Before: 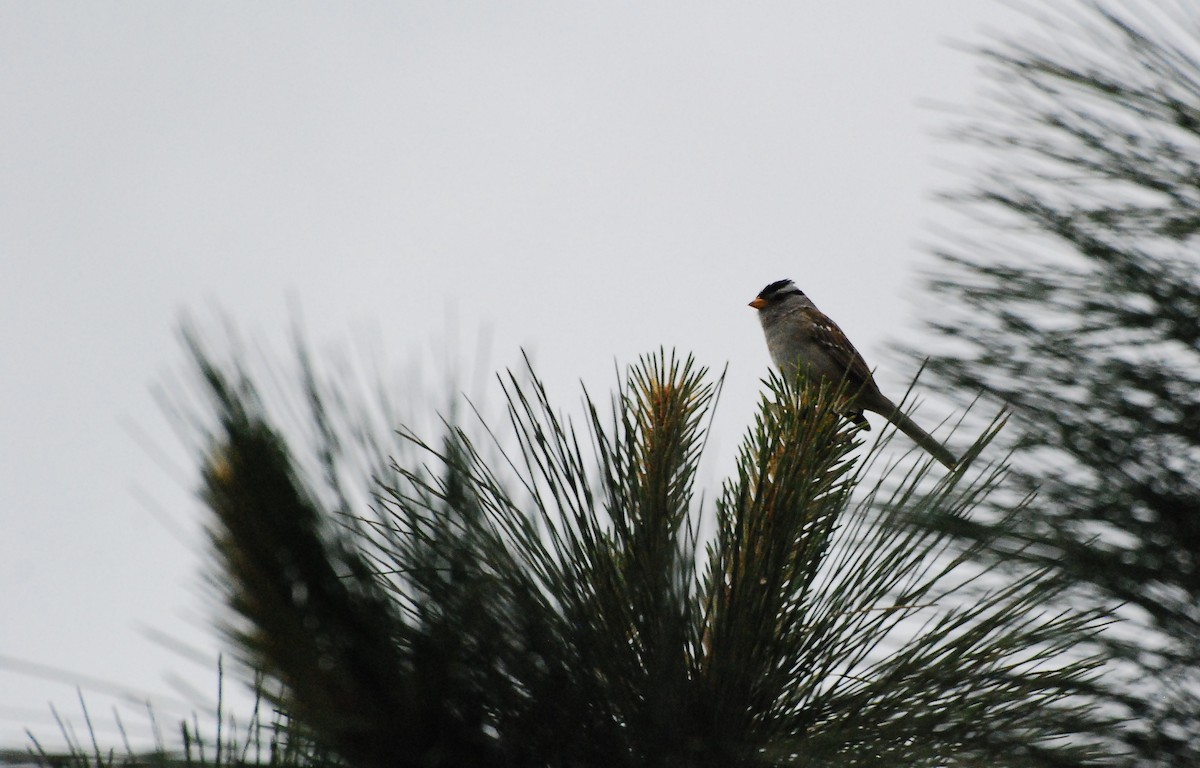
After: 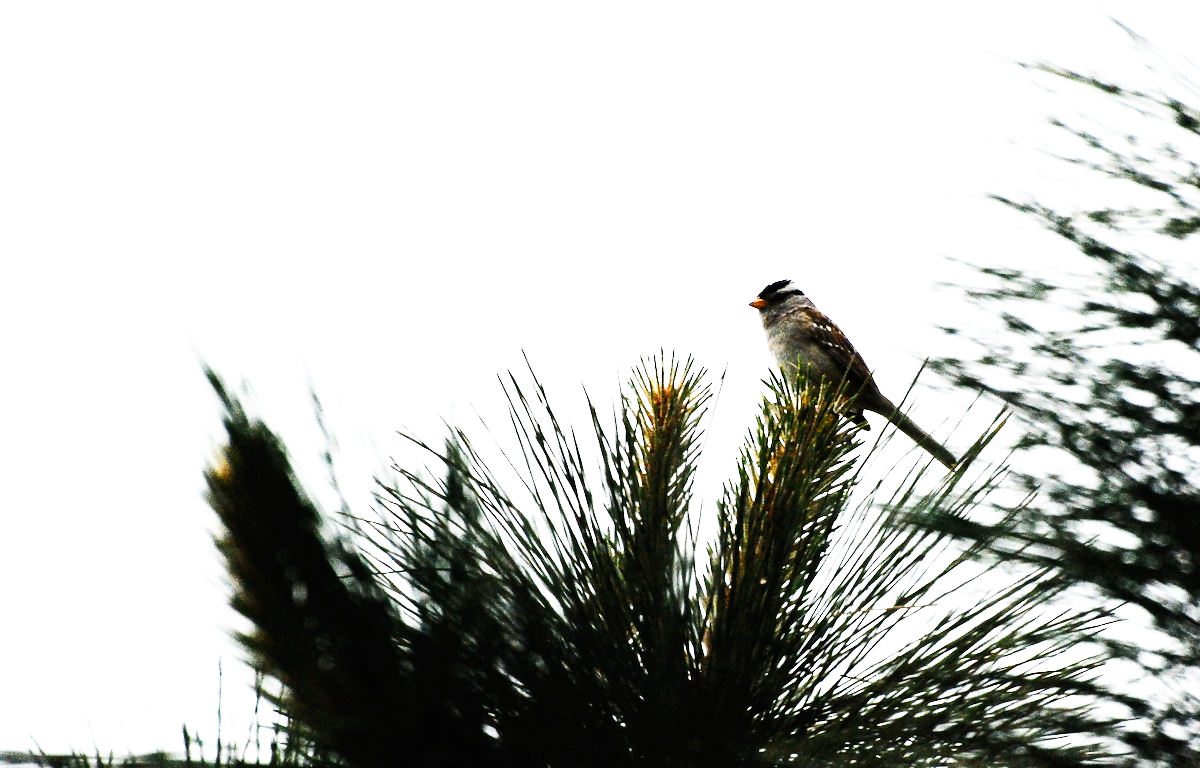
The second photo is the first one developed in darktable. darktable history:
tone equalizer: -8 EV -0.75 EV, -7 EV -0.7 EV, -6 EV -0.6 EV, -5 EV -0.4 EV, -3 EV 0.4 EV, -2 EV 0.6 EV, -1 EV 0.7 EV, +0 EV 0.75 EV, edges refinement/feathering 500, mask exposure compensation -1.57 EV, preserve details no
base curve: curves: ch0 [(0, 0) (0.007, 0.004) (0.027, 0.03) (0.046, 0.07) (0.207, 0.54) (0.442, 0.872) (0.673, 0.972) (1, 1)], preserve colors none
exposure: black level correction 0.001, exposure 0.5 EV, compensate exposure bias true, compensate highlight preservation false
